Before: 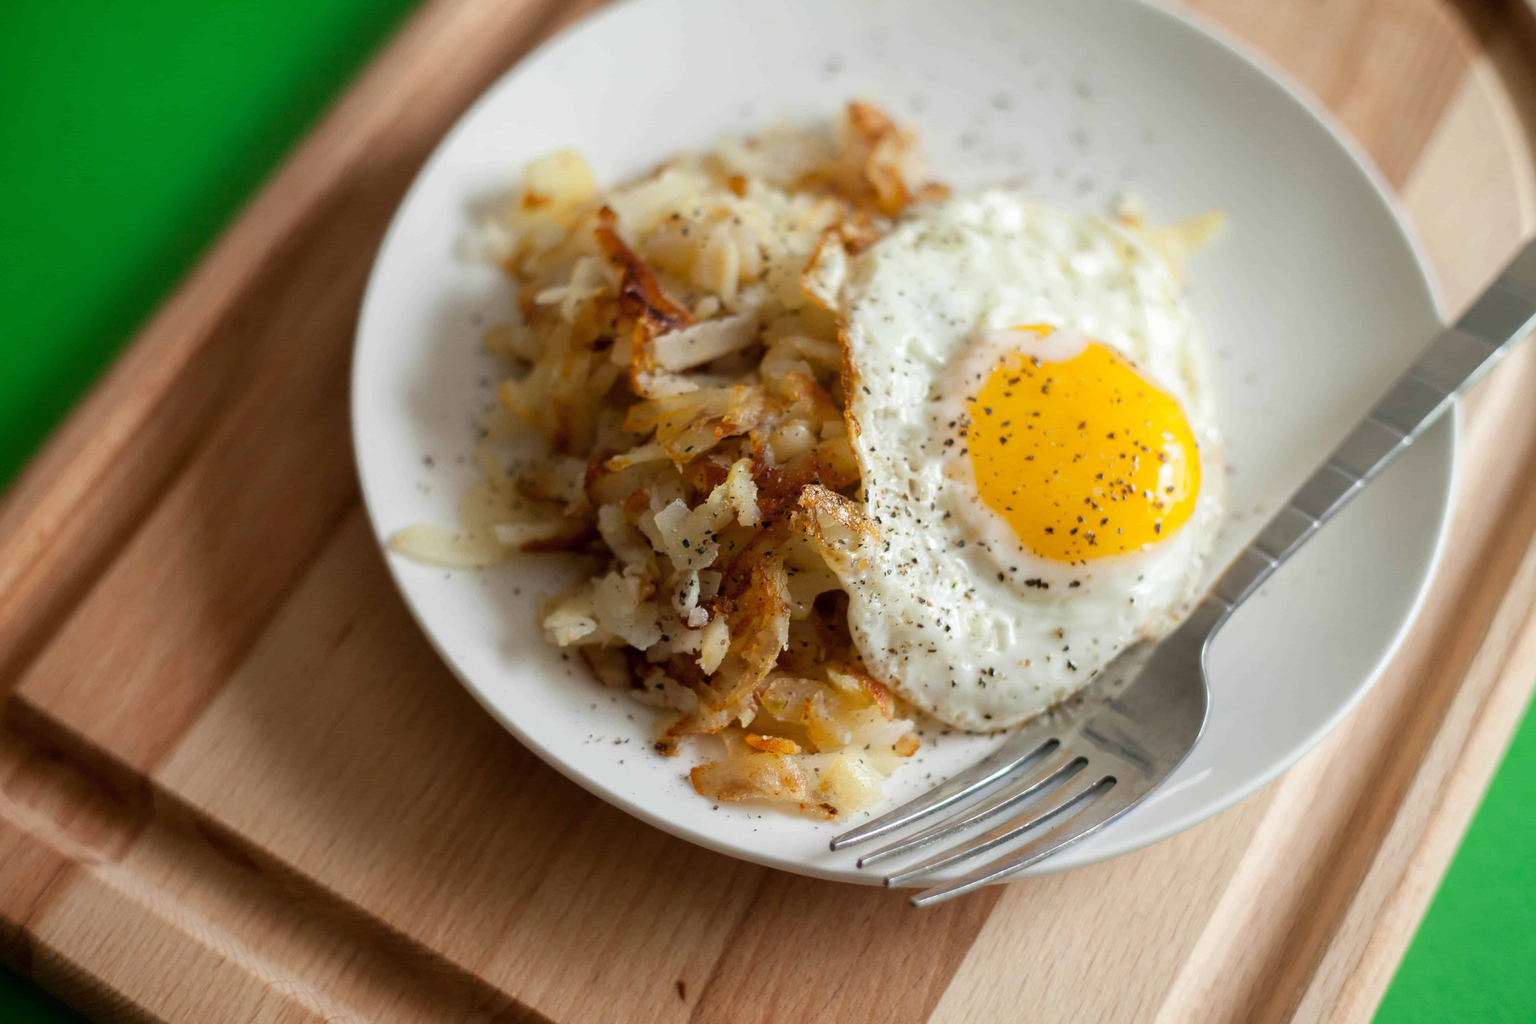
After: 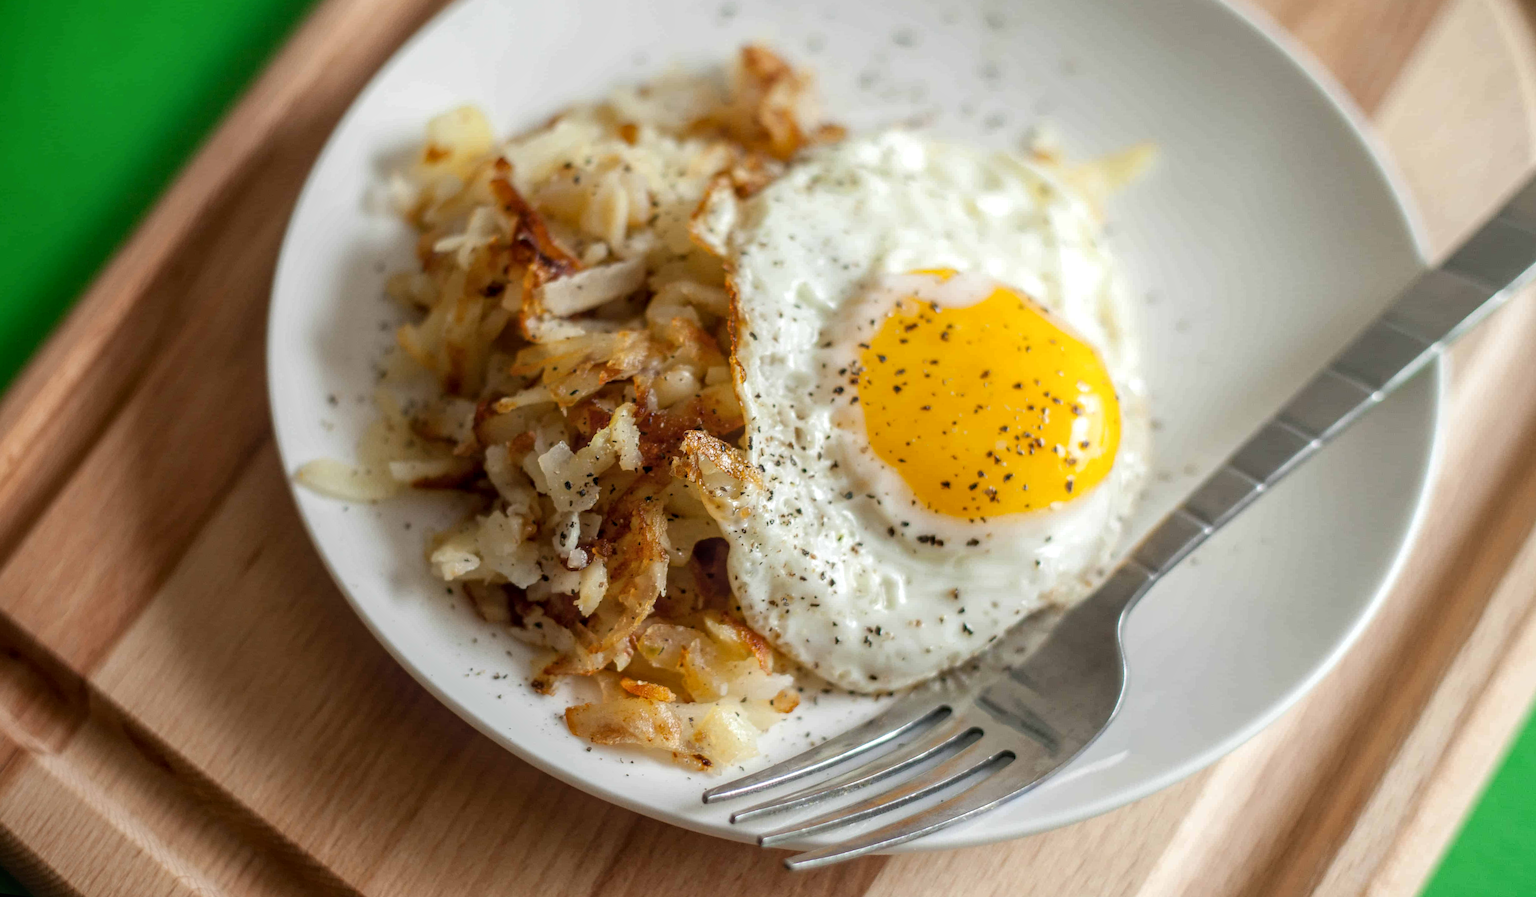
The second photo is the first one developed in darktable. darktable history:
rotate and perspective: rotation 1.69°, lens shift (vertical) -0.023, lens shift (horizontal) -0.291, crop left 0.025, crop right 0.988, crop top 0.092, crop bottom 0.842
local contrast: highlights 0%, shadows 0%, detail 133%
